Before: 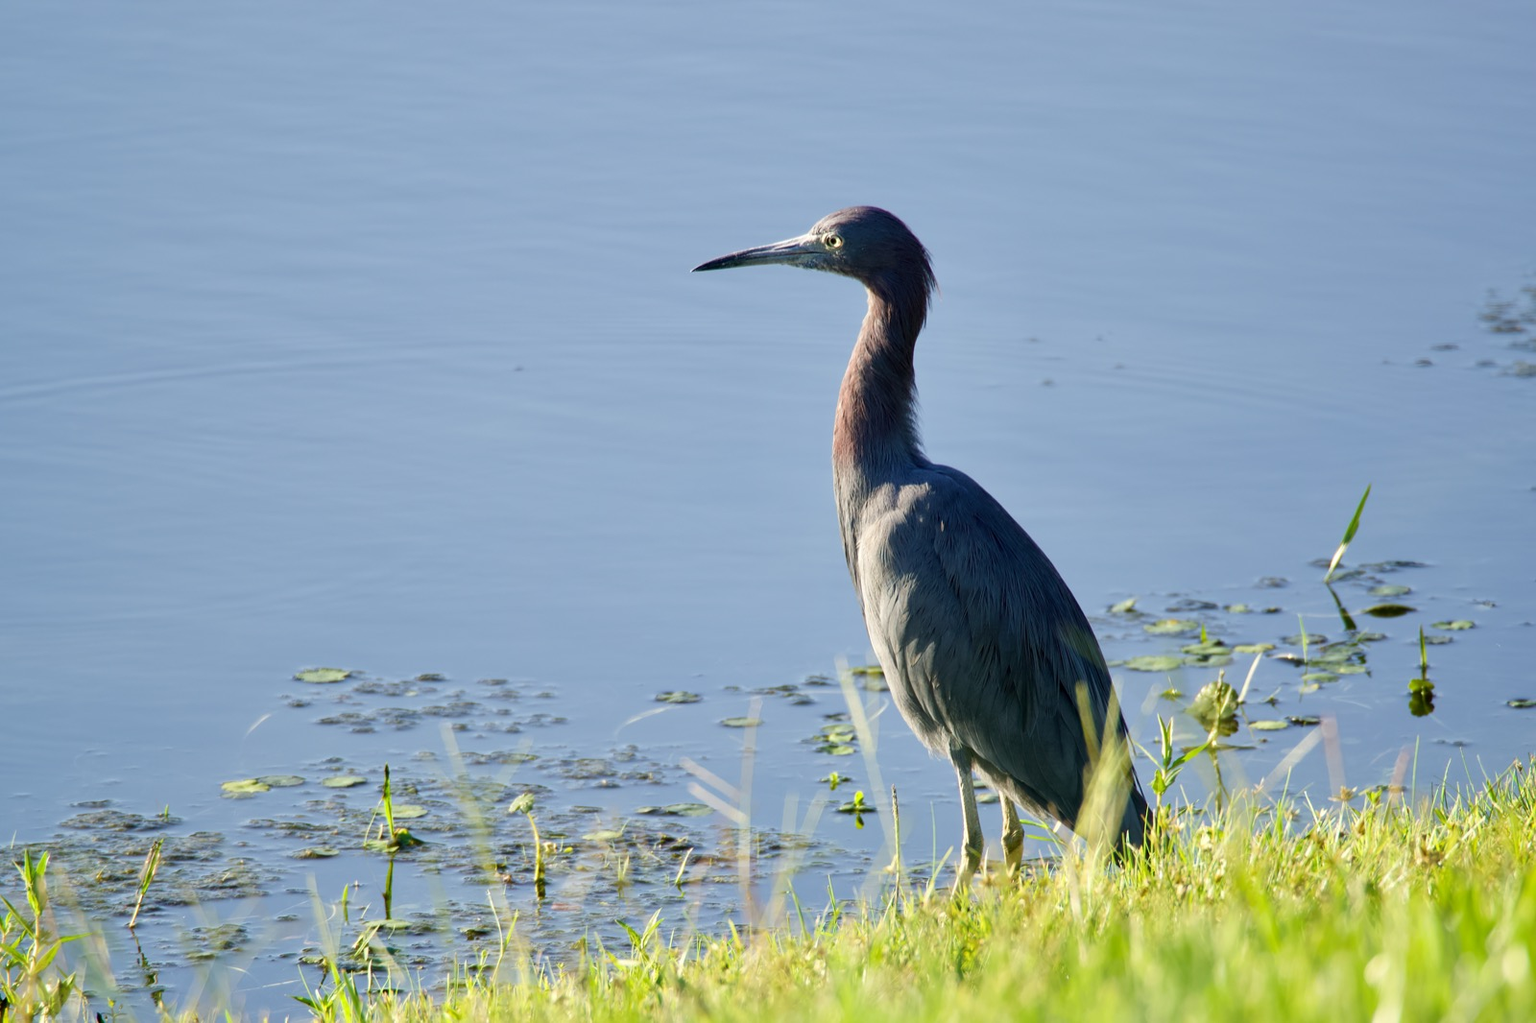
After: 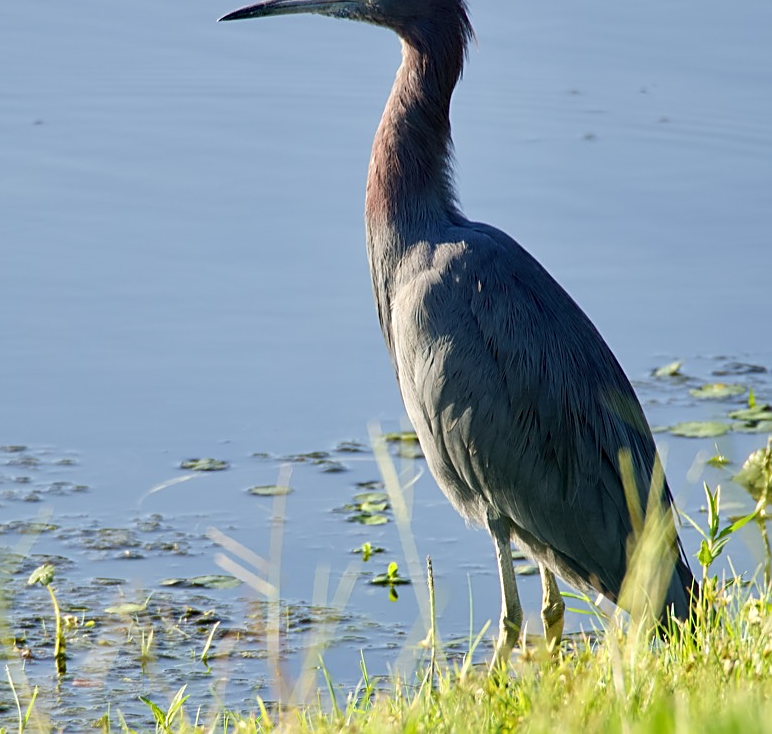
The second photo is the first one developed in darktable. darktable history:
crop: left 31.402%, top 24.581%, right 20.333%, bottom 6.527%
sharpen: on, module defaults
